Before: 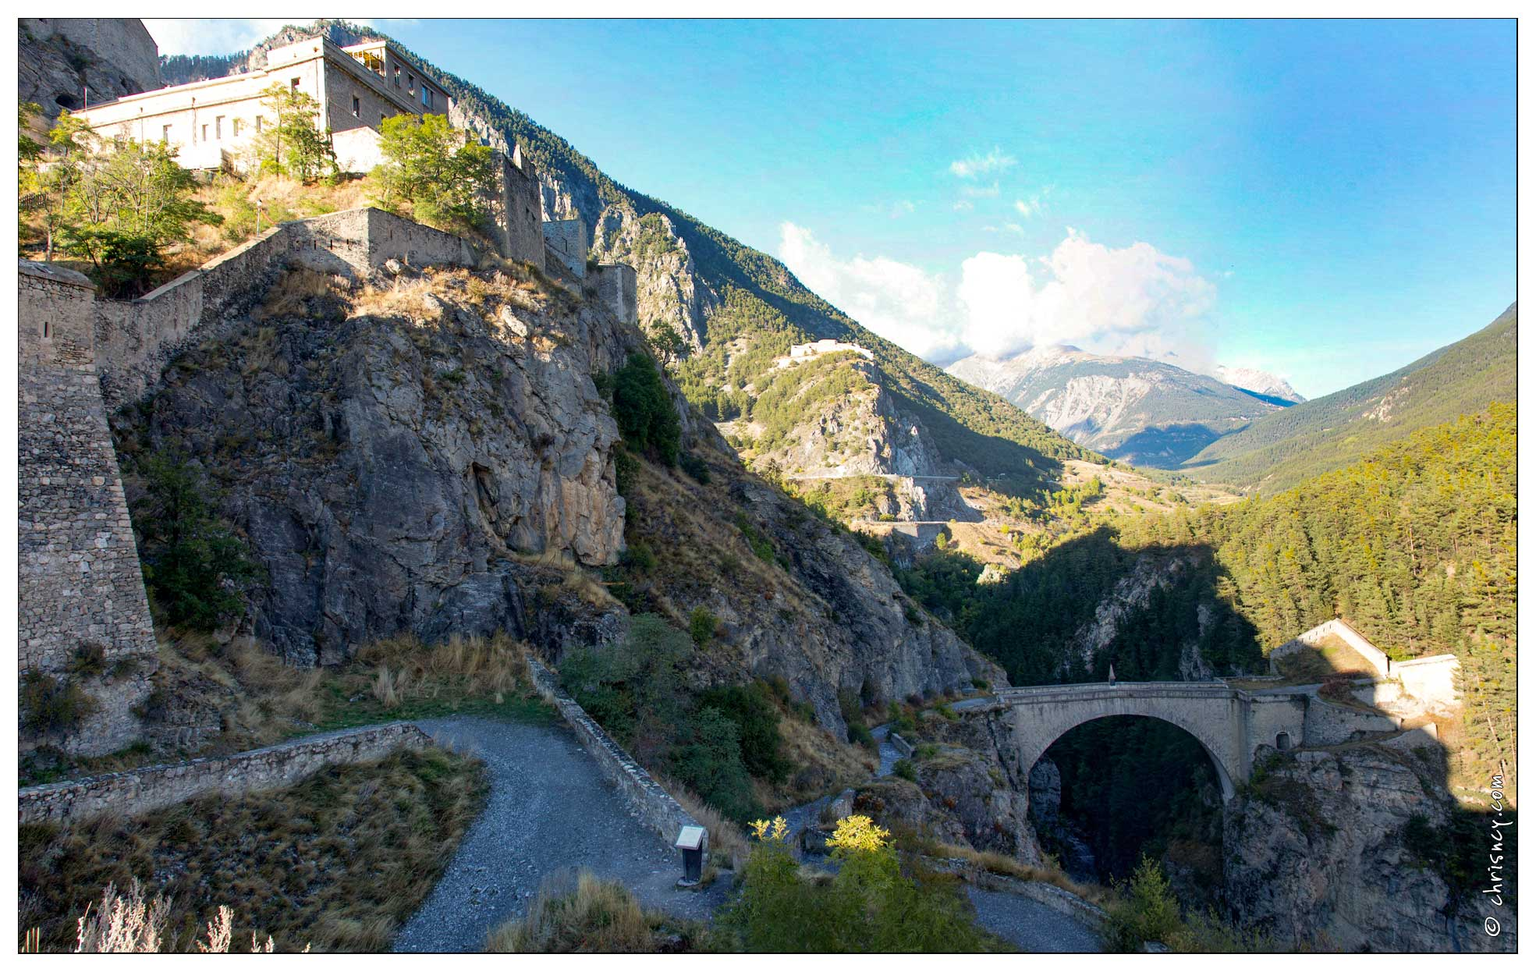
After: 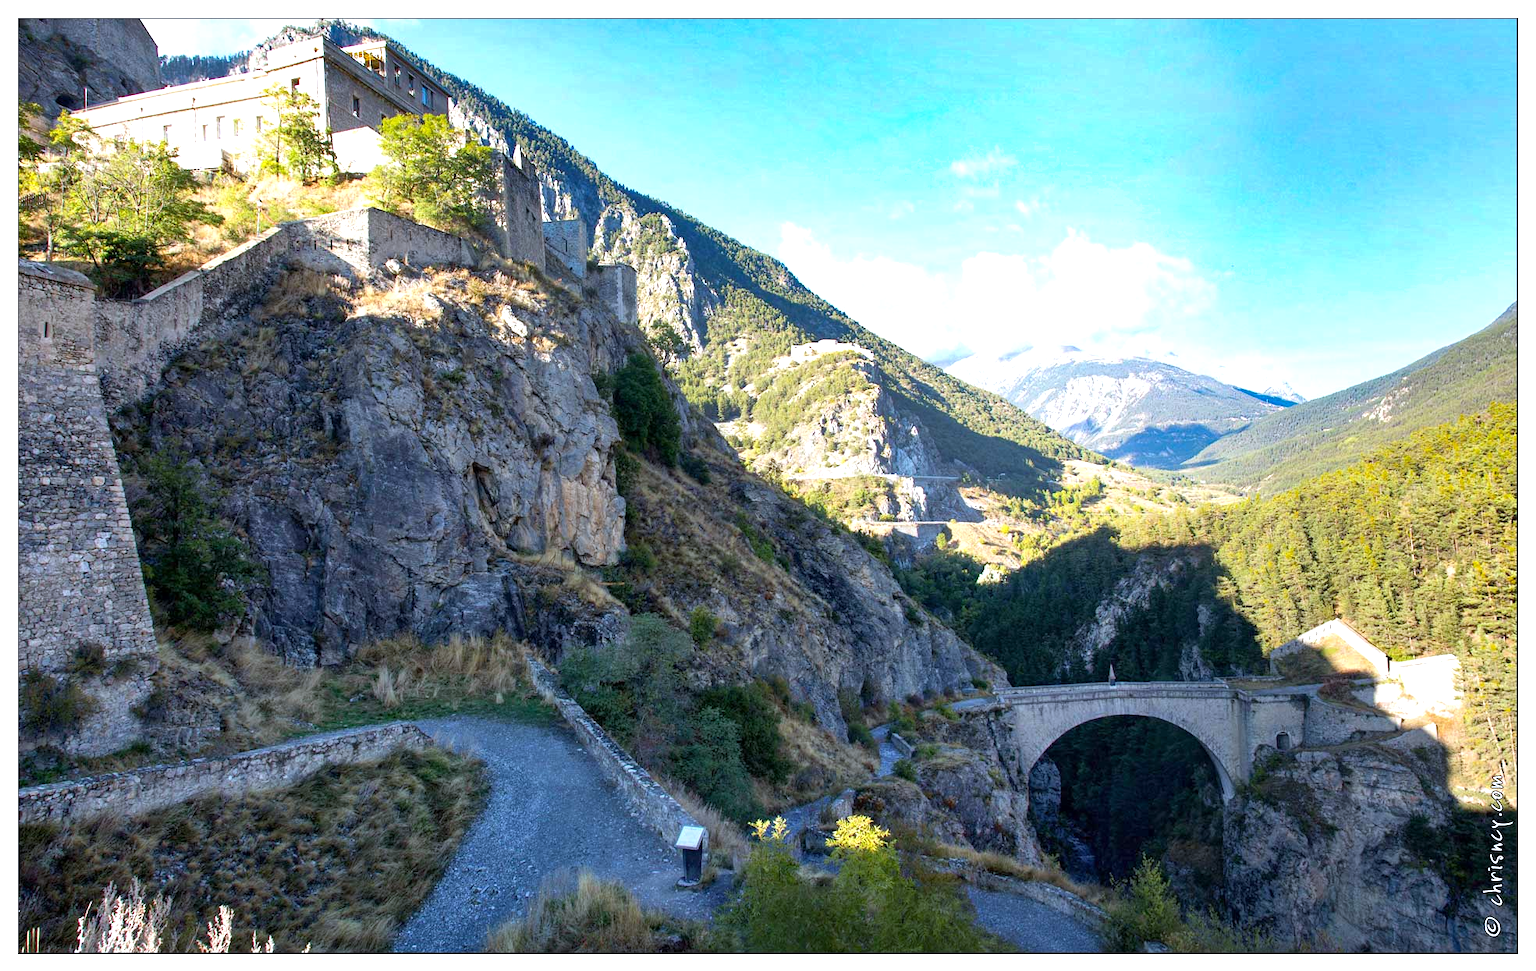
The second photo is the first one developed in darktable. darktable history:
white balance: red 0.954, blue 1.079
shadows and highlights: shadows 37.27, highlights -28.18, soften with gaussian
exposure: exposure 0.559 EV, compensate highlight preservation false
